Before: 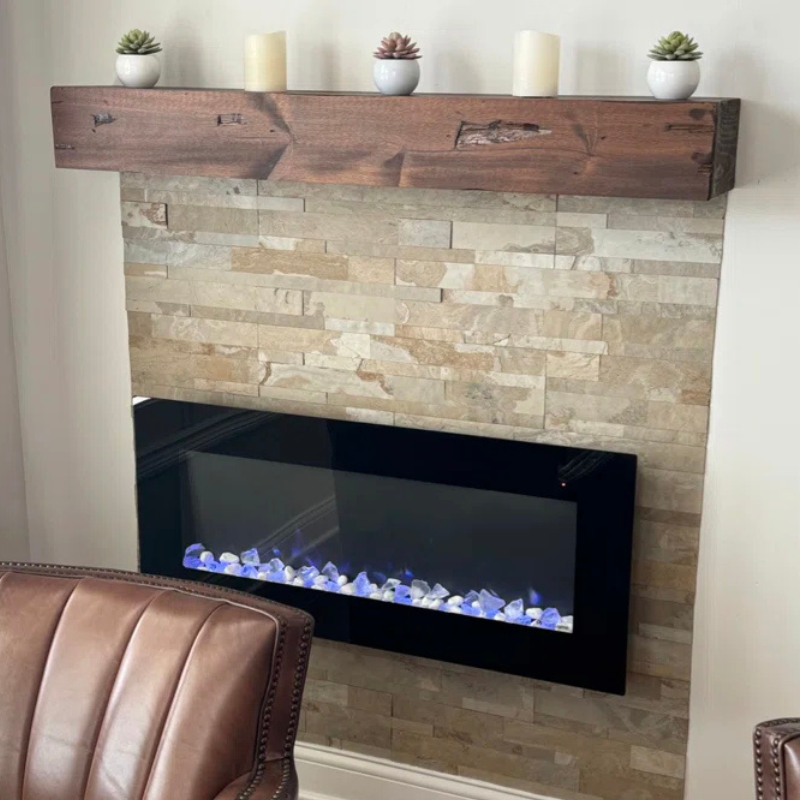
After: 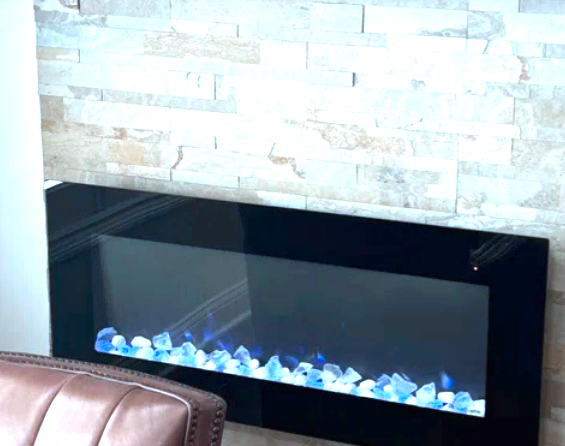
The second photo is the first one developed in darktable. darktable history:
exposure: exposure 1.159 EV, compensate highlight preservation false
crop: left 11.055%, top 27.118%, right 18.248%, bottom 17.127%
color correction: highlights a* -9.17, highlights b* -23.84
